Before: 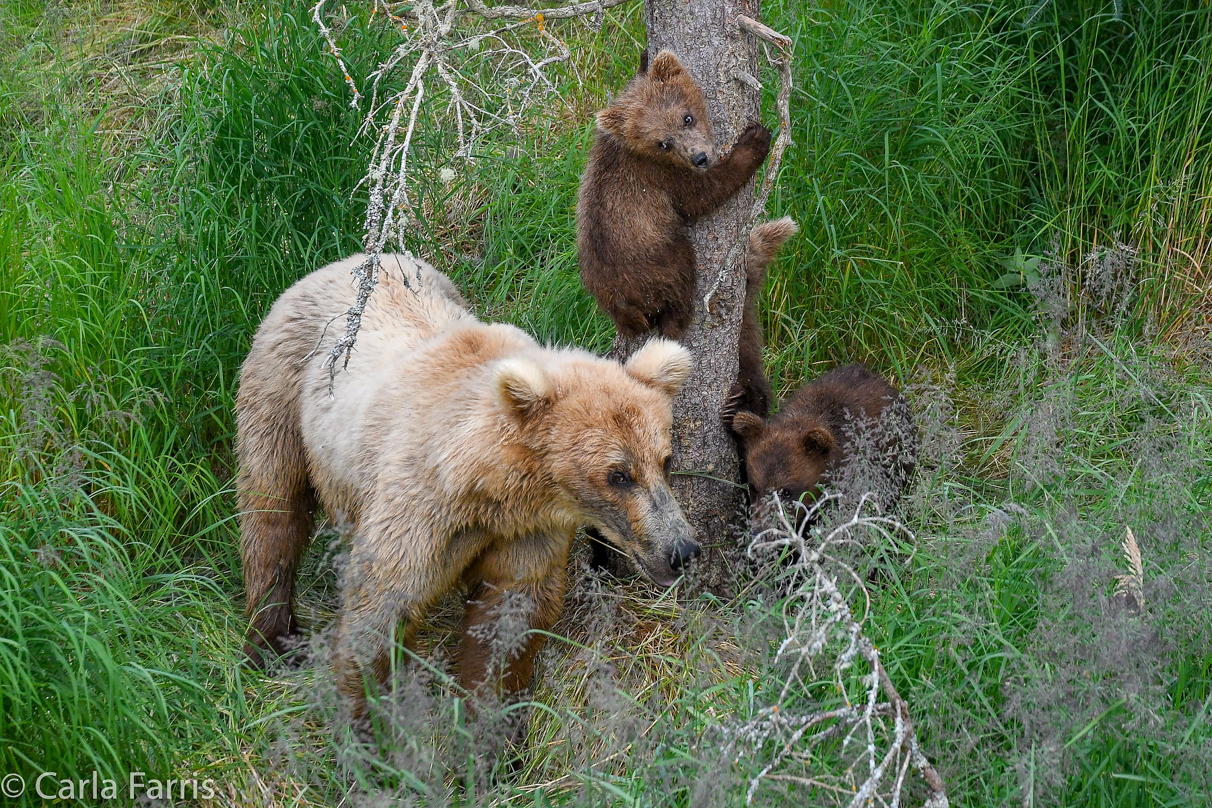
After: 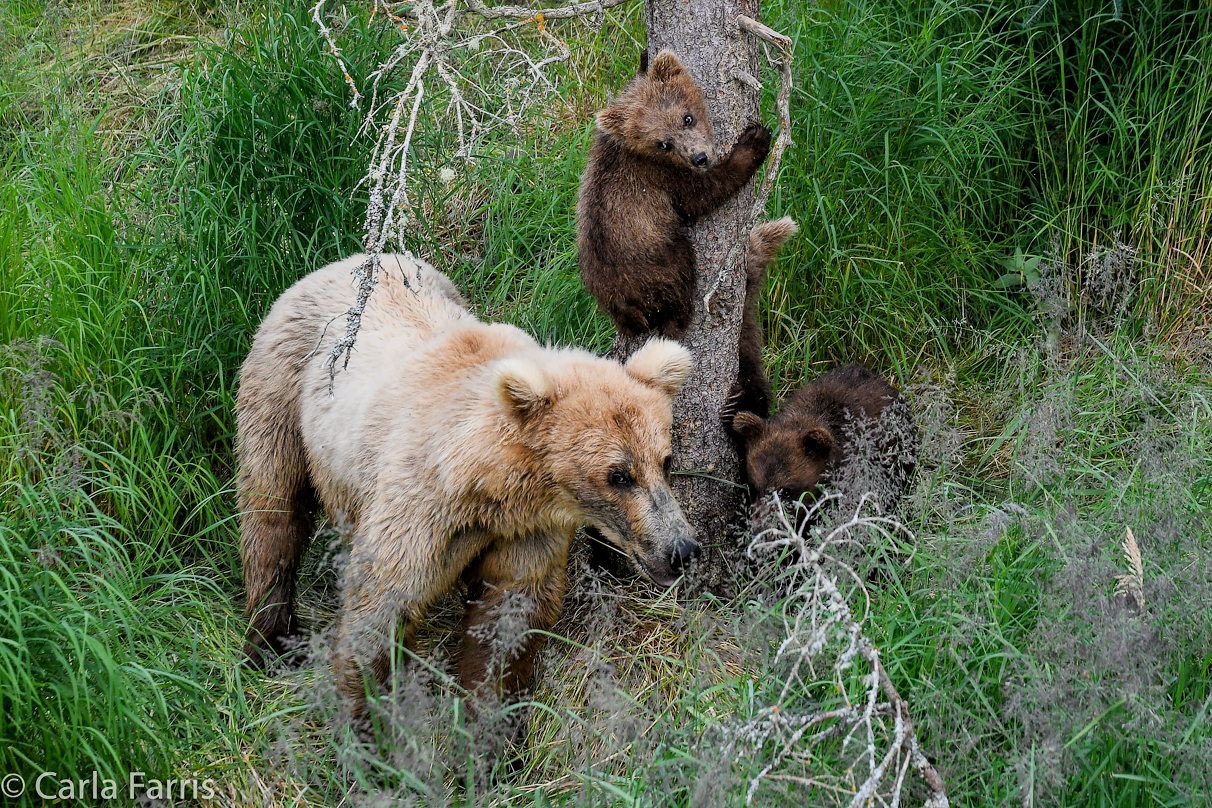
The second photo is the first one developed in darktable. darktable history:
filmic rgb: middle gray luminance 12.72%, black relative exposure -10.06 EV, white relative exposure 3.47 EV, target black luminance 0%, hardness 5.66, latitude 45.24%, contrast 1.221, highlights saturation mix 4.07%, shadows ↔ highlights balance 27.1%
